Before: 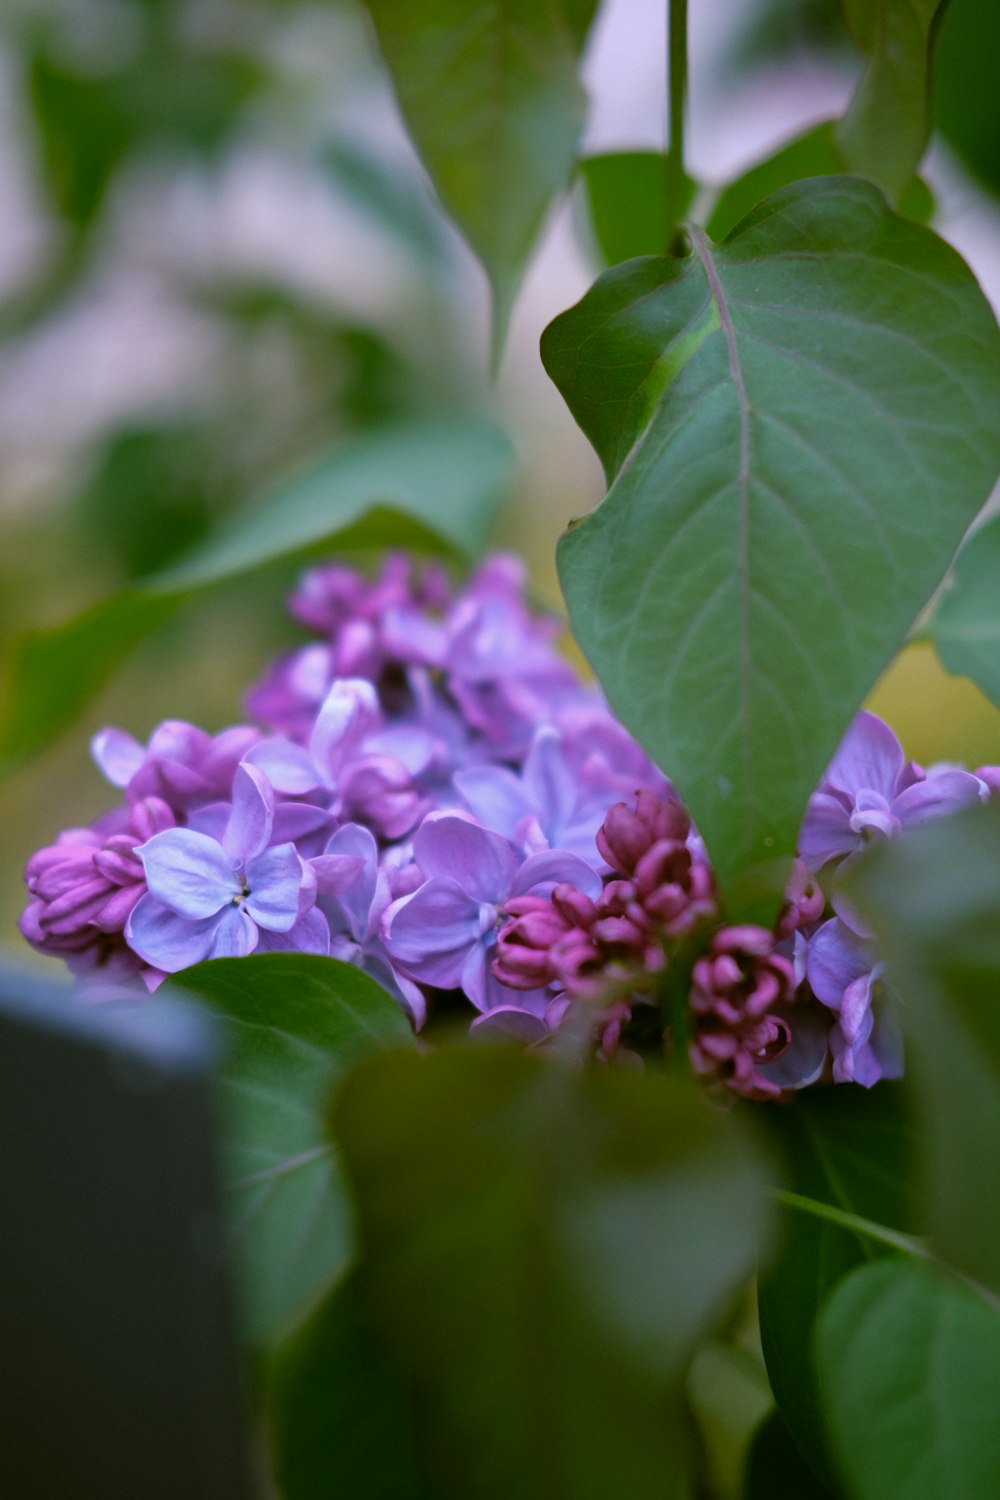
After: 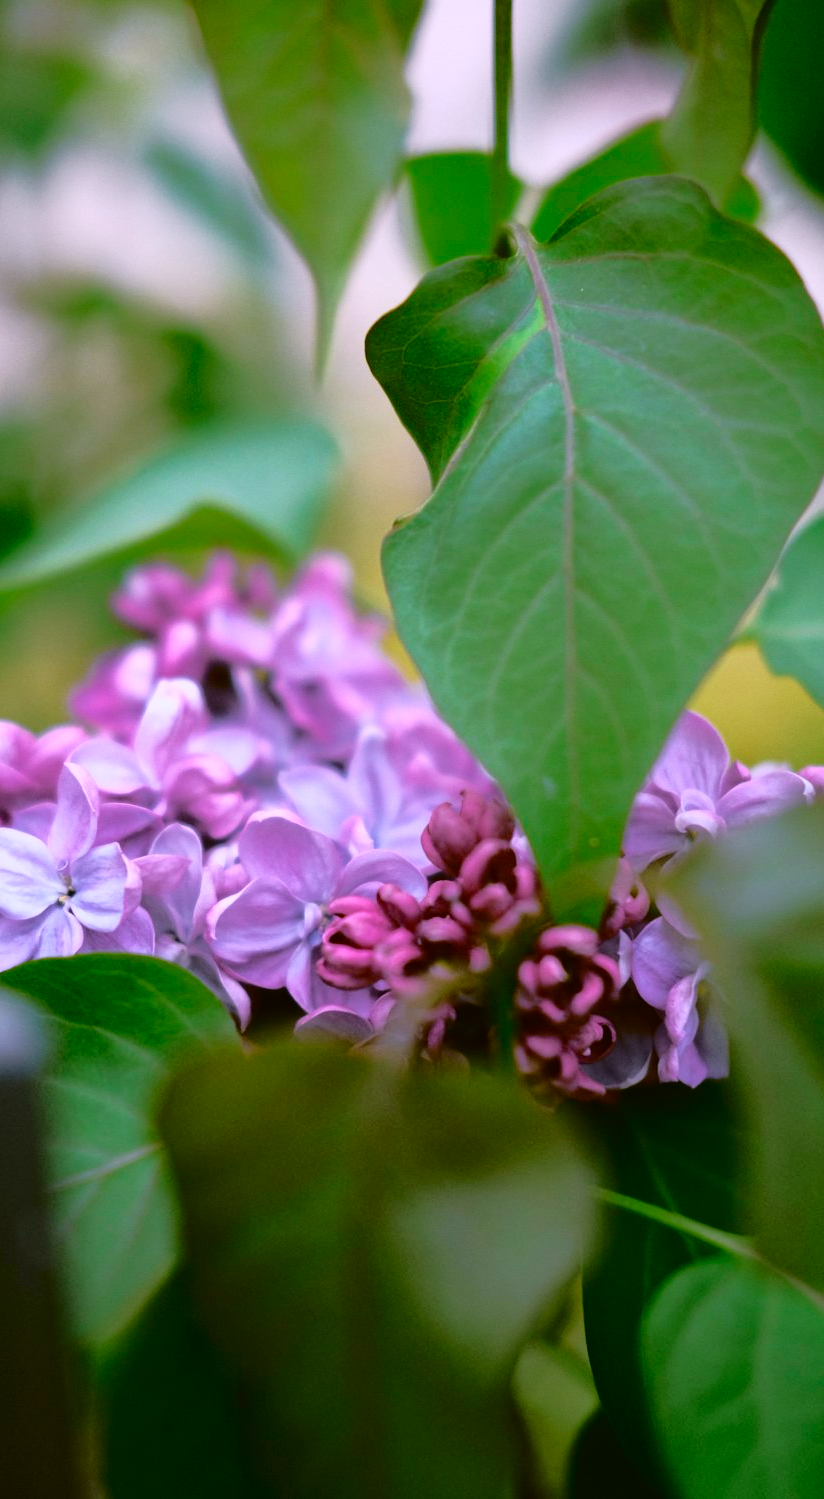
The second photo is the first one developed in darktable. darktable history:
tone curve: curves: ch0 [(0, 0.015) (0.091, 0.055) (0.184, 0.159) (0.304, 0.382) (0.492, 0.579) (0.628, 0.755) (0.832, 0.932) (0.984, 0.963)]; ch1 [(0, 0) (0.34, 0.235) (0.493, 0.5) (0.554, 0.56) (0.764, 0.815) (1, 1)]; ch2 [(0, 0) (0.44, 0.458) (0.476, 0.477) (0.542, 0.586) (0.674, 0.724) (1, 1)], color space Lab, independent channels, preserve colors none
crop: left 17.582%, bottom 0.031%
